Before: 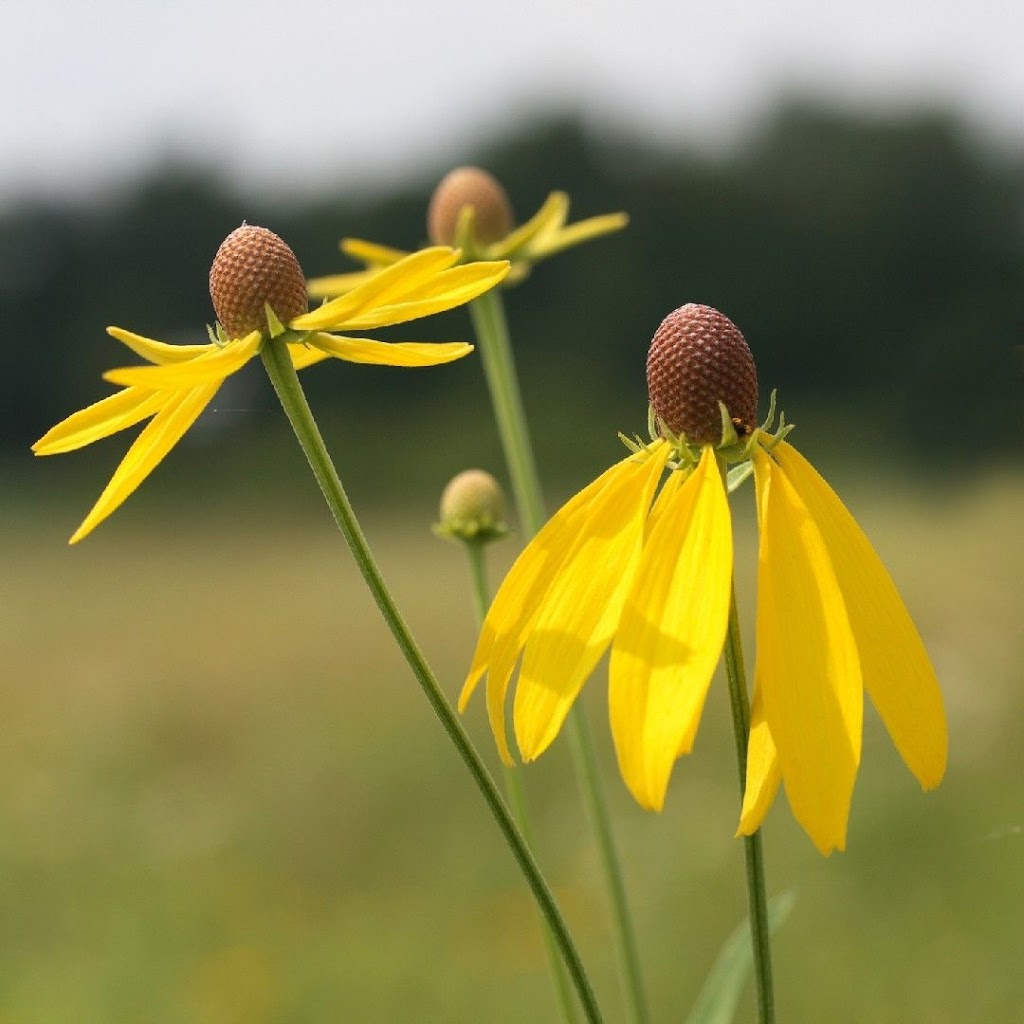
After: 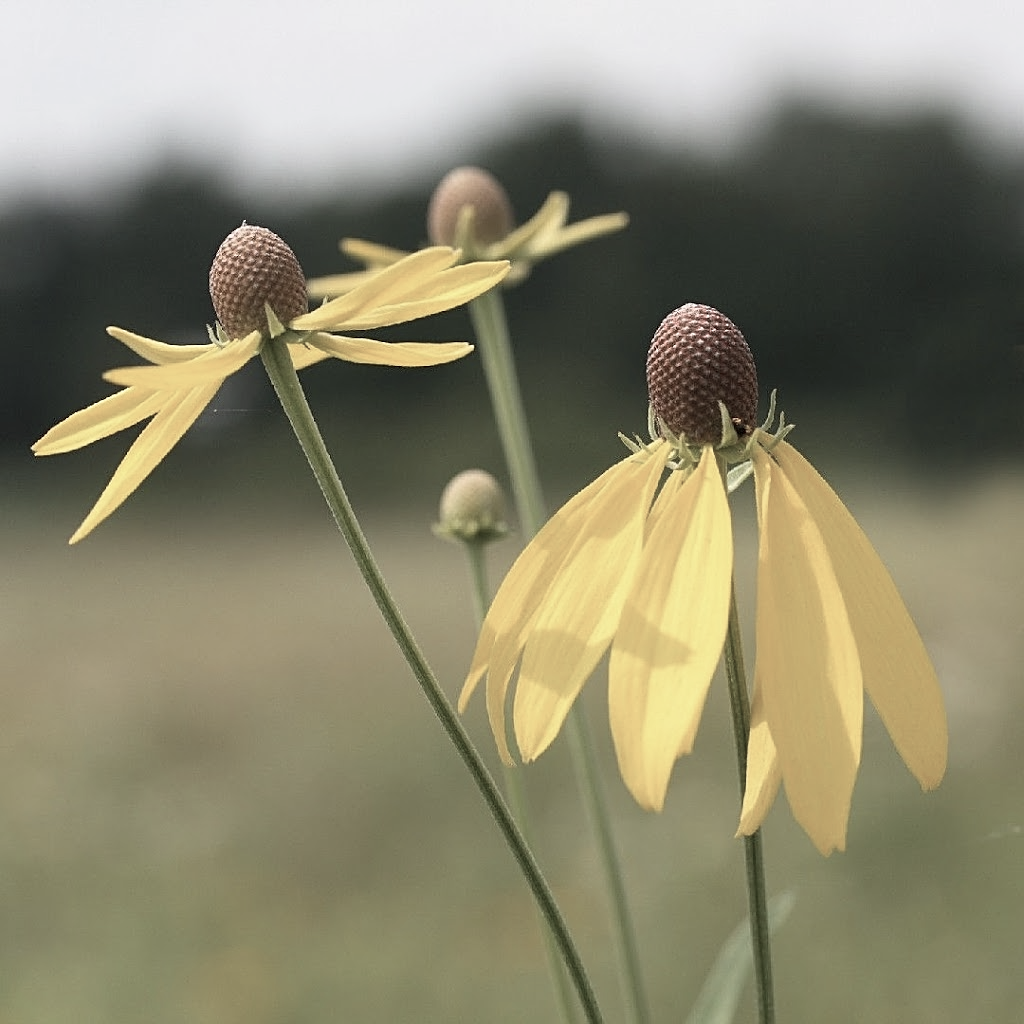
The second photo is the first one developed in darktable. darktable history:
sharpen: on, module defaults
color zones: curves: ch0 [(0, 0.6) (0.129, 0.508) (0.193, 0.483) (0.429, 0.5) (0.571, 0.5) (0.714, 0.5) (0.857, 0.5) (1, 0.6)]; ch1 [(0, 0.481) (0.112, 0.245) (0.213, 0.223) (0.429, 0.233) (0.571, 0.231) (0.683, 0.242) (0.857, 0.296) (1, 0.481)]
tone curve: curves: ch0 [(0, 0) (0.003, 0.003) (0.011, 0.012) (0.025, 0.026) (0.044, 0.046) (0.069, 0.072) (0.1, 0.104) (0.136, 0.141) (0.177, 0.184) (0.224, 0.233) (0.277, 0.288) (0.335, 0.348) (0.399, 0.414) (0.468, 0.486) (0.543, 0.564) (0.623, 0.647) (0.709, 0.736) (0.801, 0.831) (0.898, 0.921) (1, 1)], color space Lab, linked channels, preserve colors none
